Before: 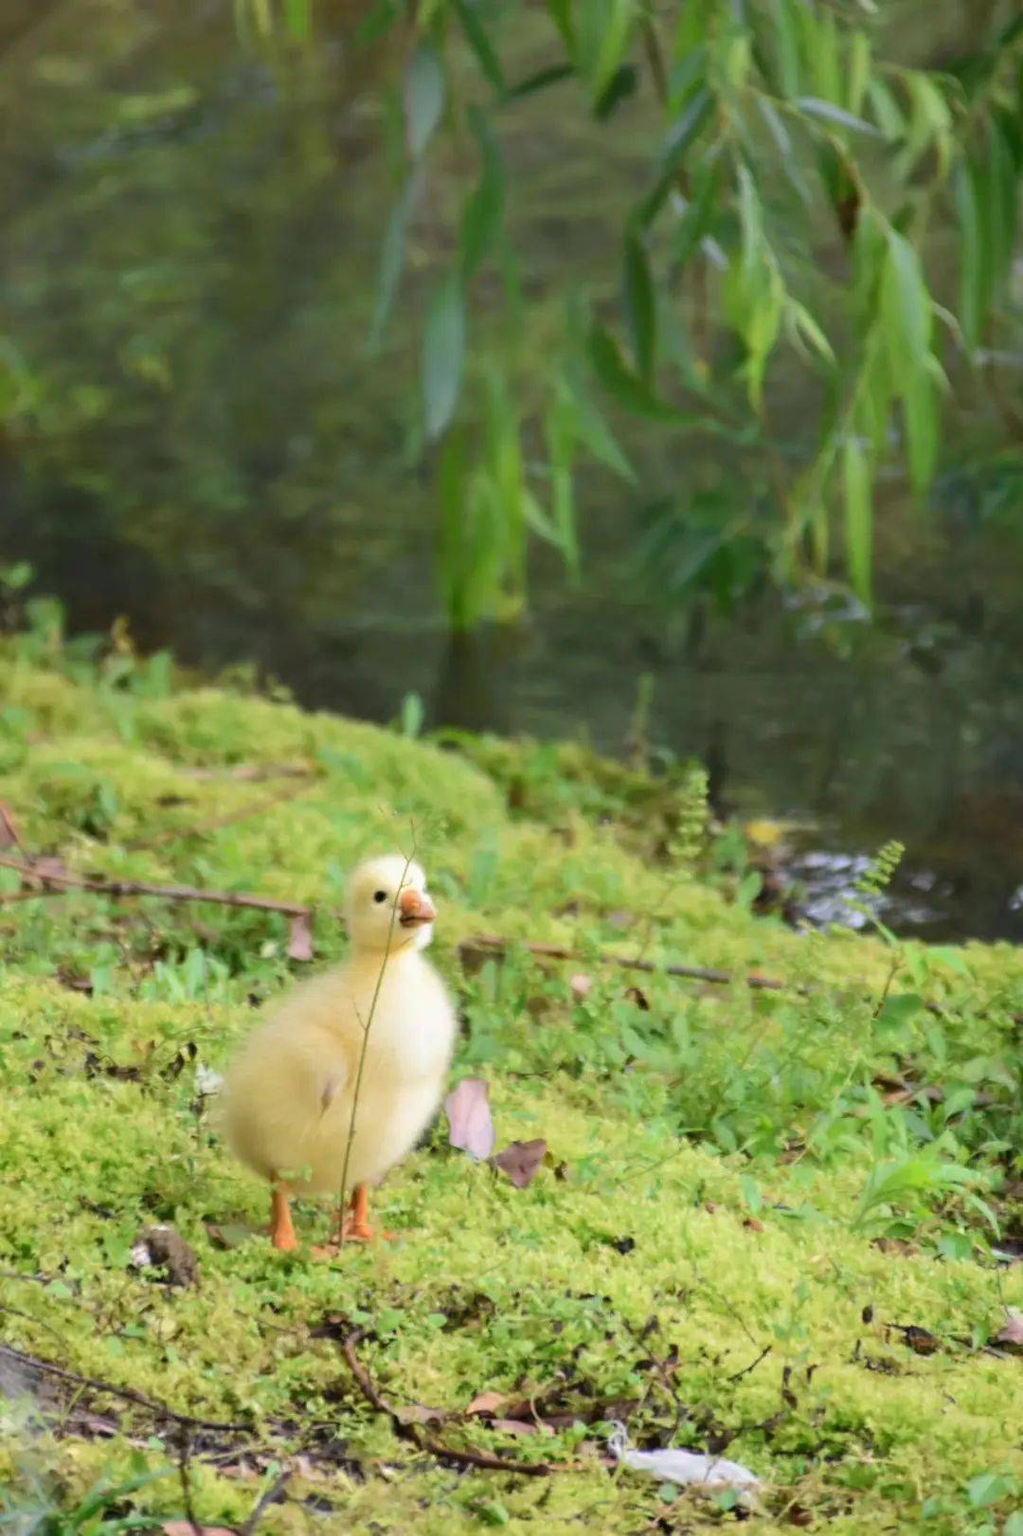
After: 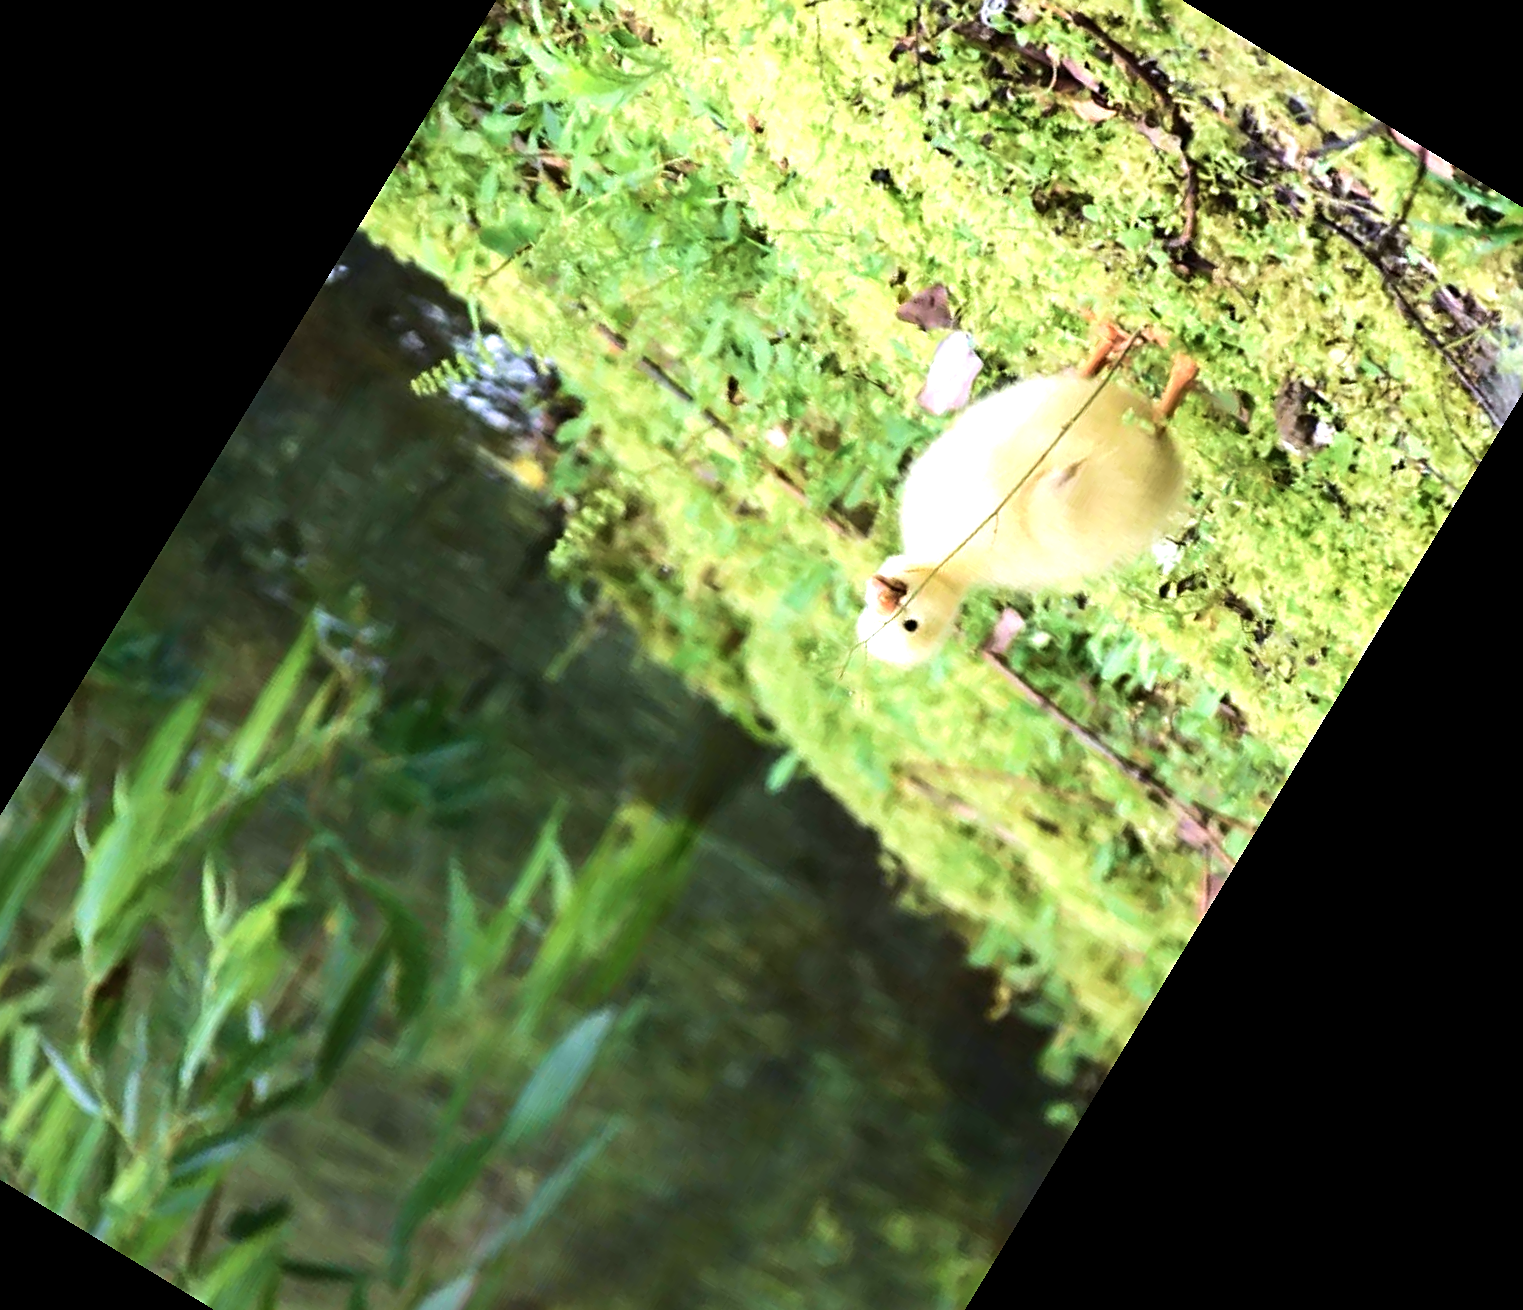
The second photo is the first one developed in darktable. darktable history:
sharpen: on, module defaults
tone equalizer: -8 EV -1.08 EV, -7 EV -1.01 EV, -6 EV -0.867 EV, -5 EV -0.578 EV, -3 EV 0.578 EV, -2 EV 0.867 EV, -1 EV 1.01 EV, +0 EV 1.08 EV, edges refinement/feathering 500, mask exposure compensation -1.57 EV, preserve details no
crop and rotate: angle 148.68°, left 9.111%, top 15.603%, right 4.588%, bottom 17.041%
color correction: highlights a* -0.772, highlights b* -8.92
velvia: on, module defaults
